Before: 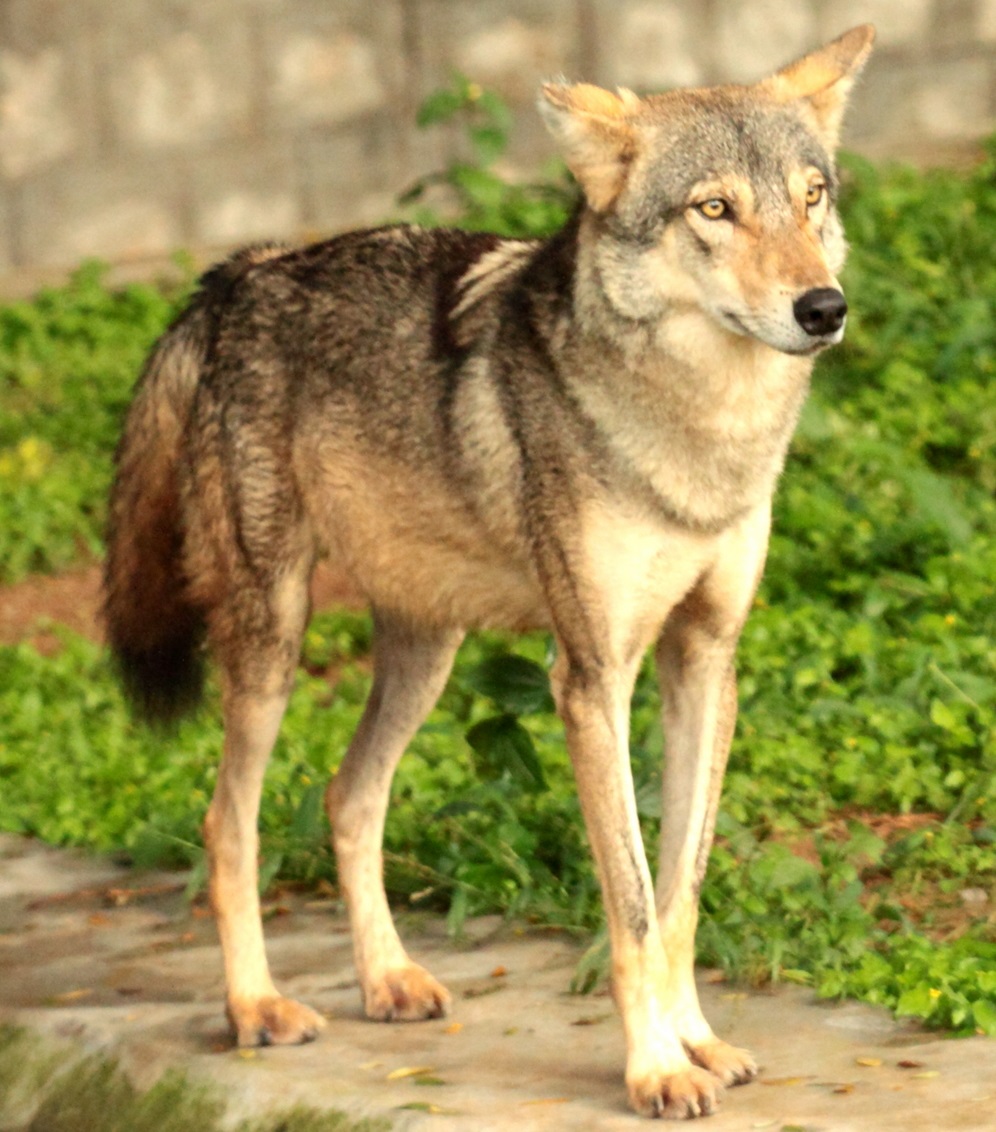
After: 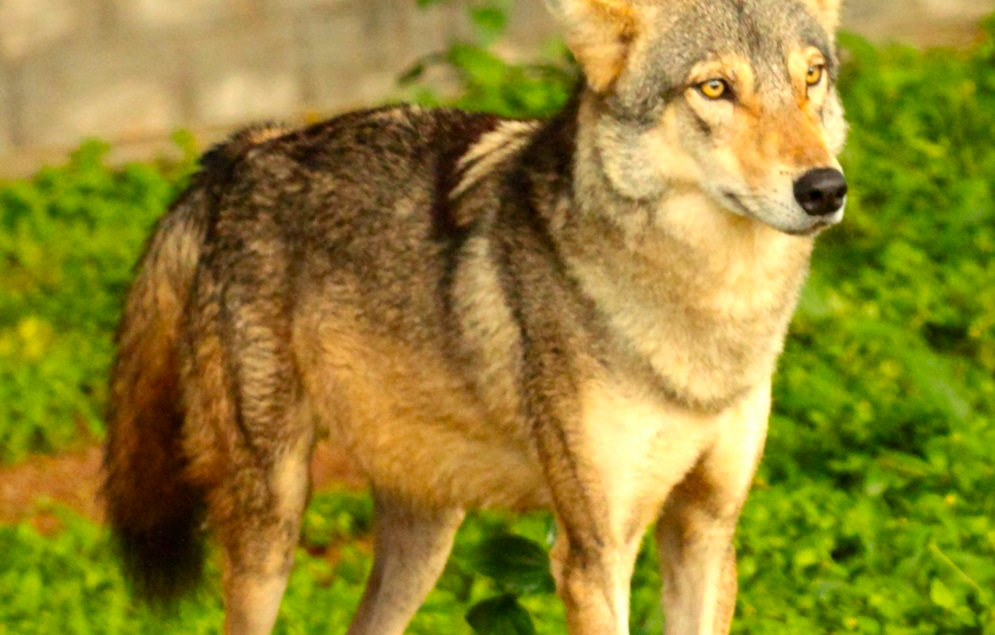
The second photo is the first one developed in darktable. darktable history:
crop and rotate: top 10.605%, bottom 33.274%
color balance rgb: perceptual saturation grading › global saturation 20%, global vibrance 20%
contrast brightness saturation: contrast 0.04, saturation 0.07
